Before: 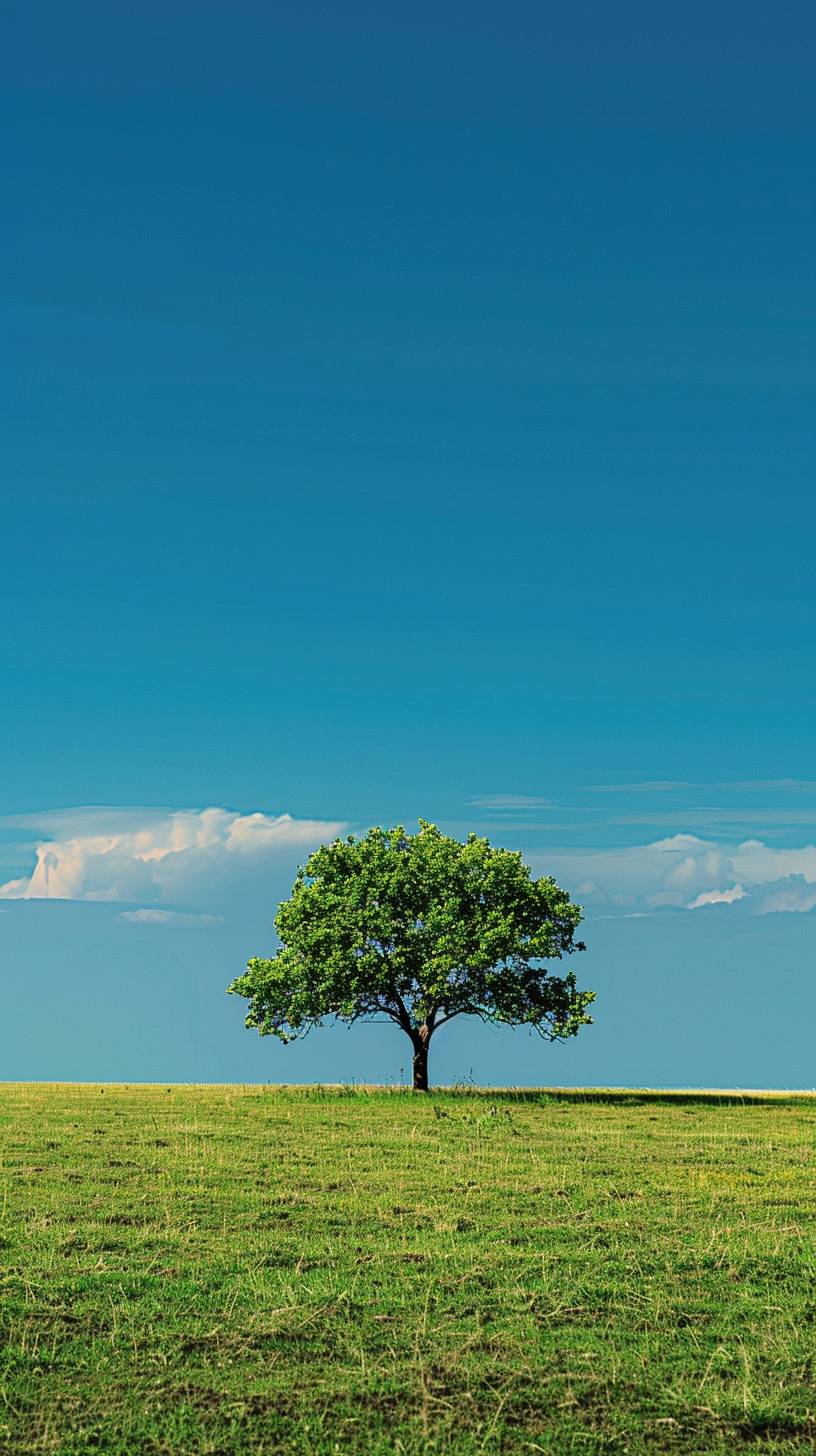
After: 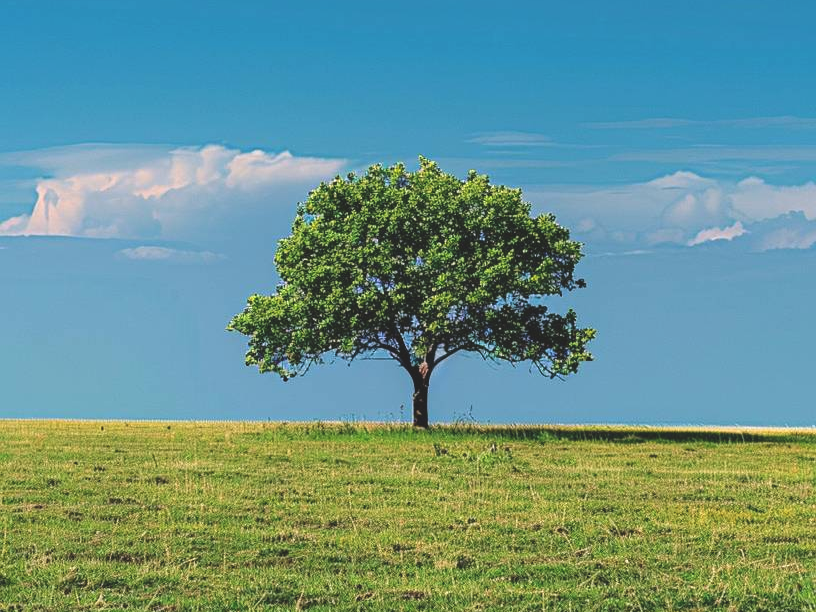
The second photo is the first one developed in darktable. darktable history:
crop: top 45.551%, bottom 12.262%
exposure: black level correction -0.015, compensate highlight preservation false
white balance: red 1.05, blue 1.072
